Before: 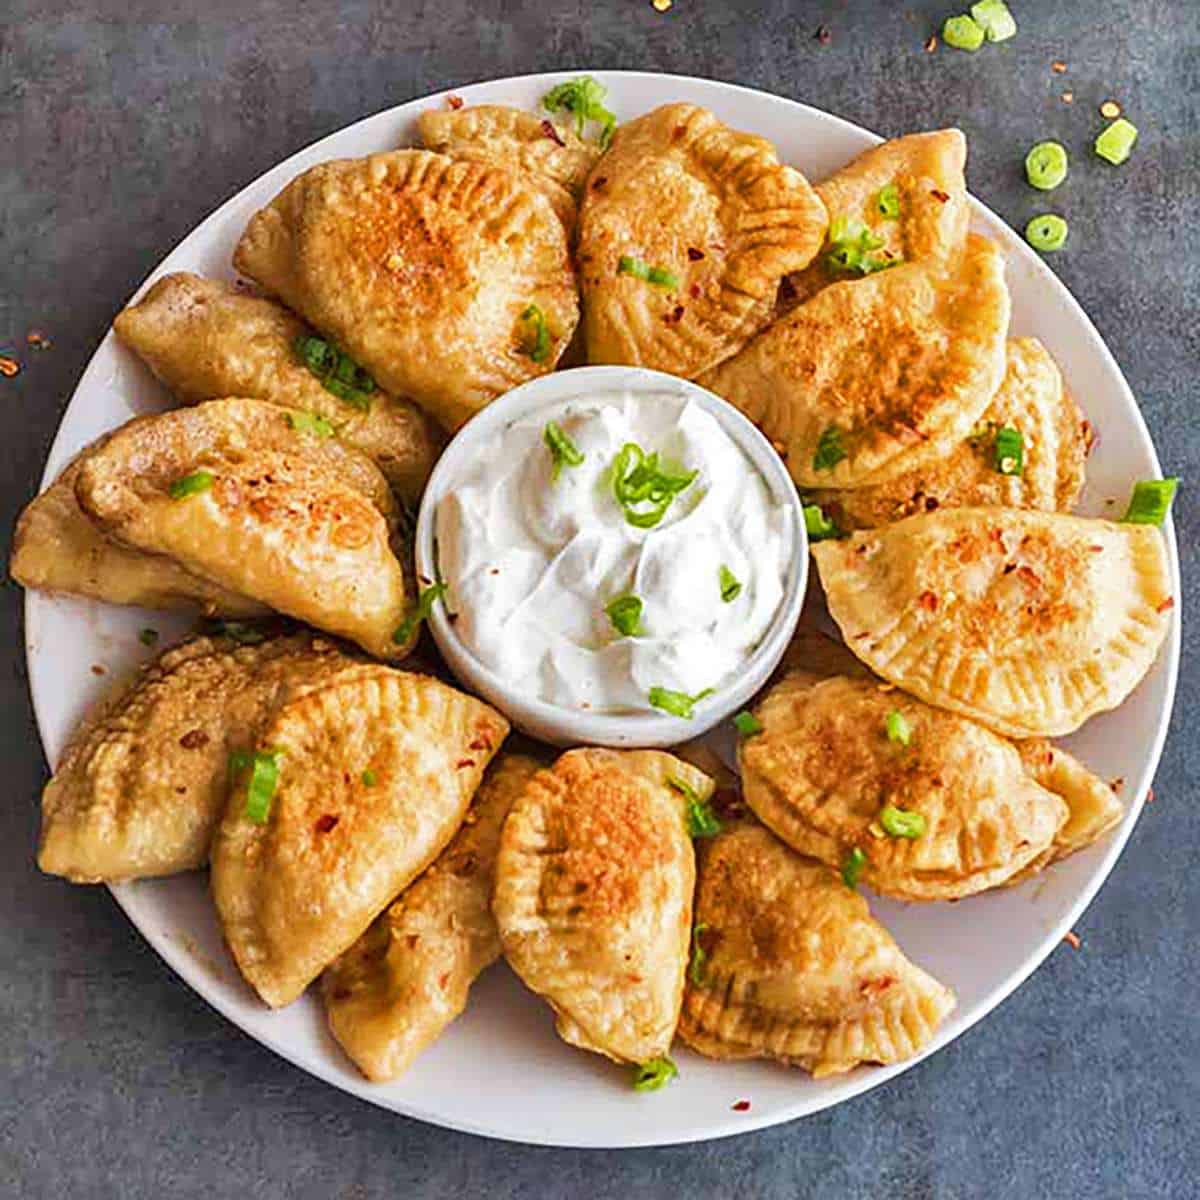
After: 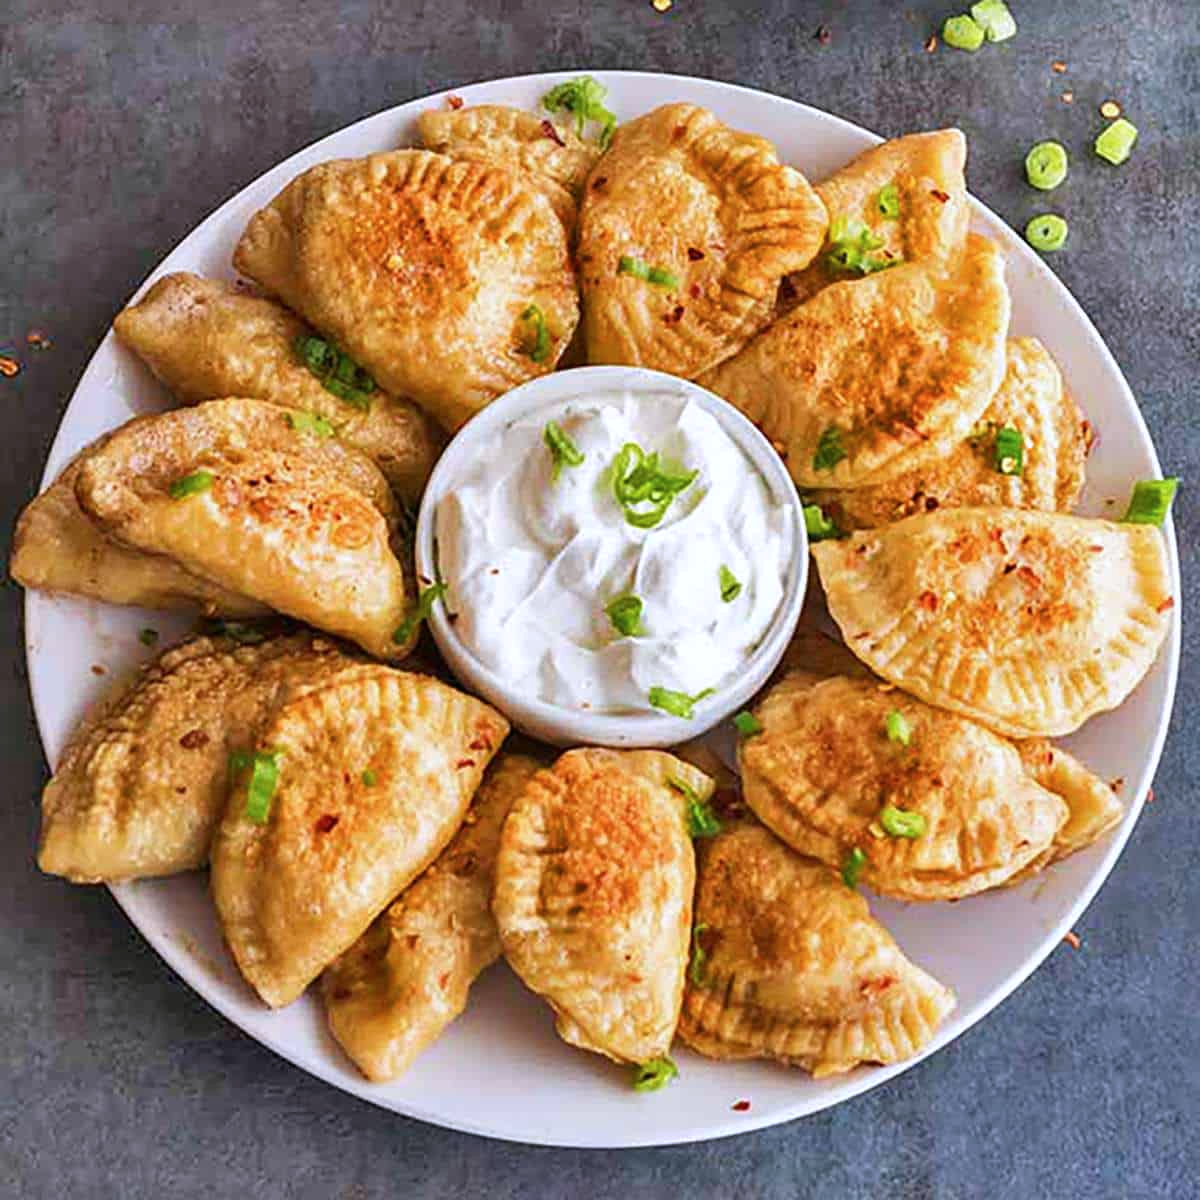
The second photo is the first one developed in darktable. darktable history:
color balance: mode lift, gamma, gain (sRGB), lift [1, 0.99, 1.01, 0.992], gamma [1, 1.037, 0.974, 0.963]
color calibration: illuminant as shot in camera, x 0.358, y 0.373, temperature 4628.91 K
